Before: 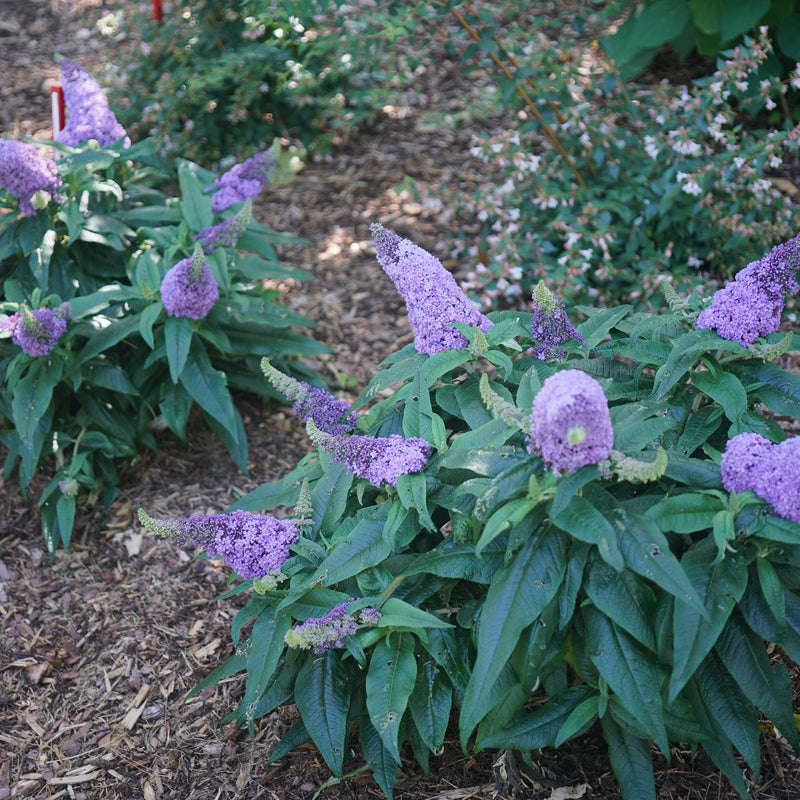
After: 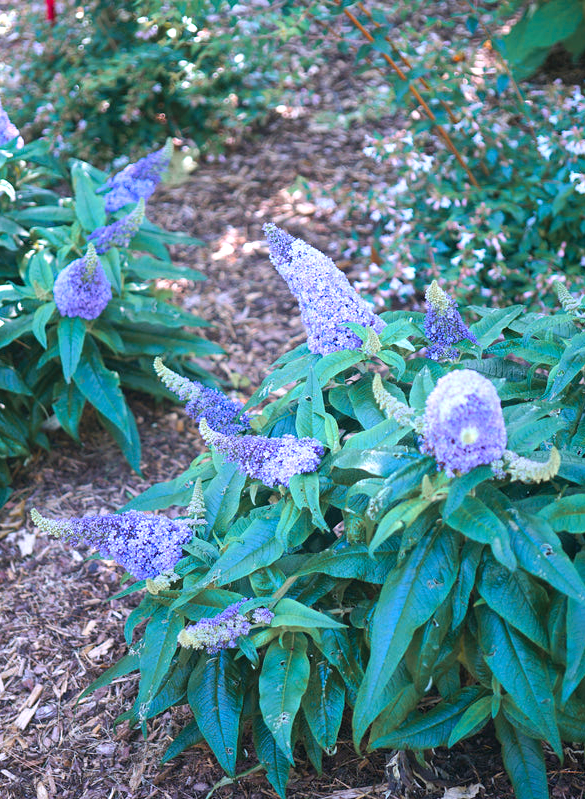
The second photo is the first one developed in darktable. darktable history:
crop: left 13.443%, right 13.31%
white balance: red 1.004, blue 1.096
color zones: curves: ch1 [(0.263, 0.53) (0.376, 0.287) (0.487, 0.512) (0.748, 0.547) (1, 0.513)]; ch2 [(0.262, 0.45) (0.751, 0.477)], mix 31.98%
exposure: black level correction 0, exposure 0.7 EV, compensate exposure bias true, compensate highlight preservation false
color balance: output saturation 120%
